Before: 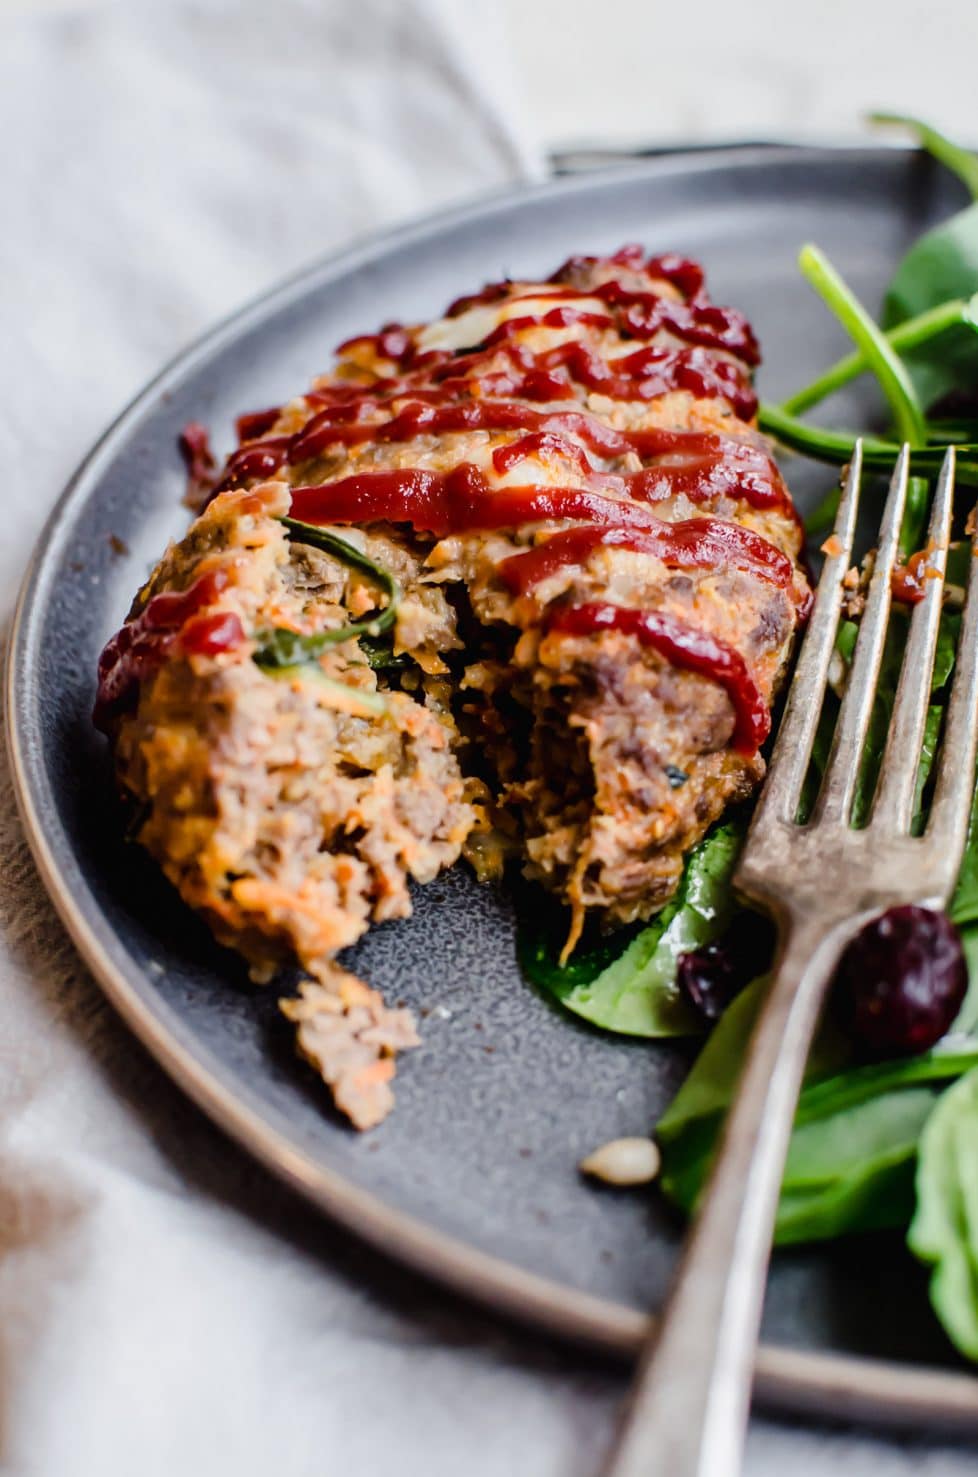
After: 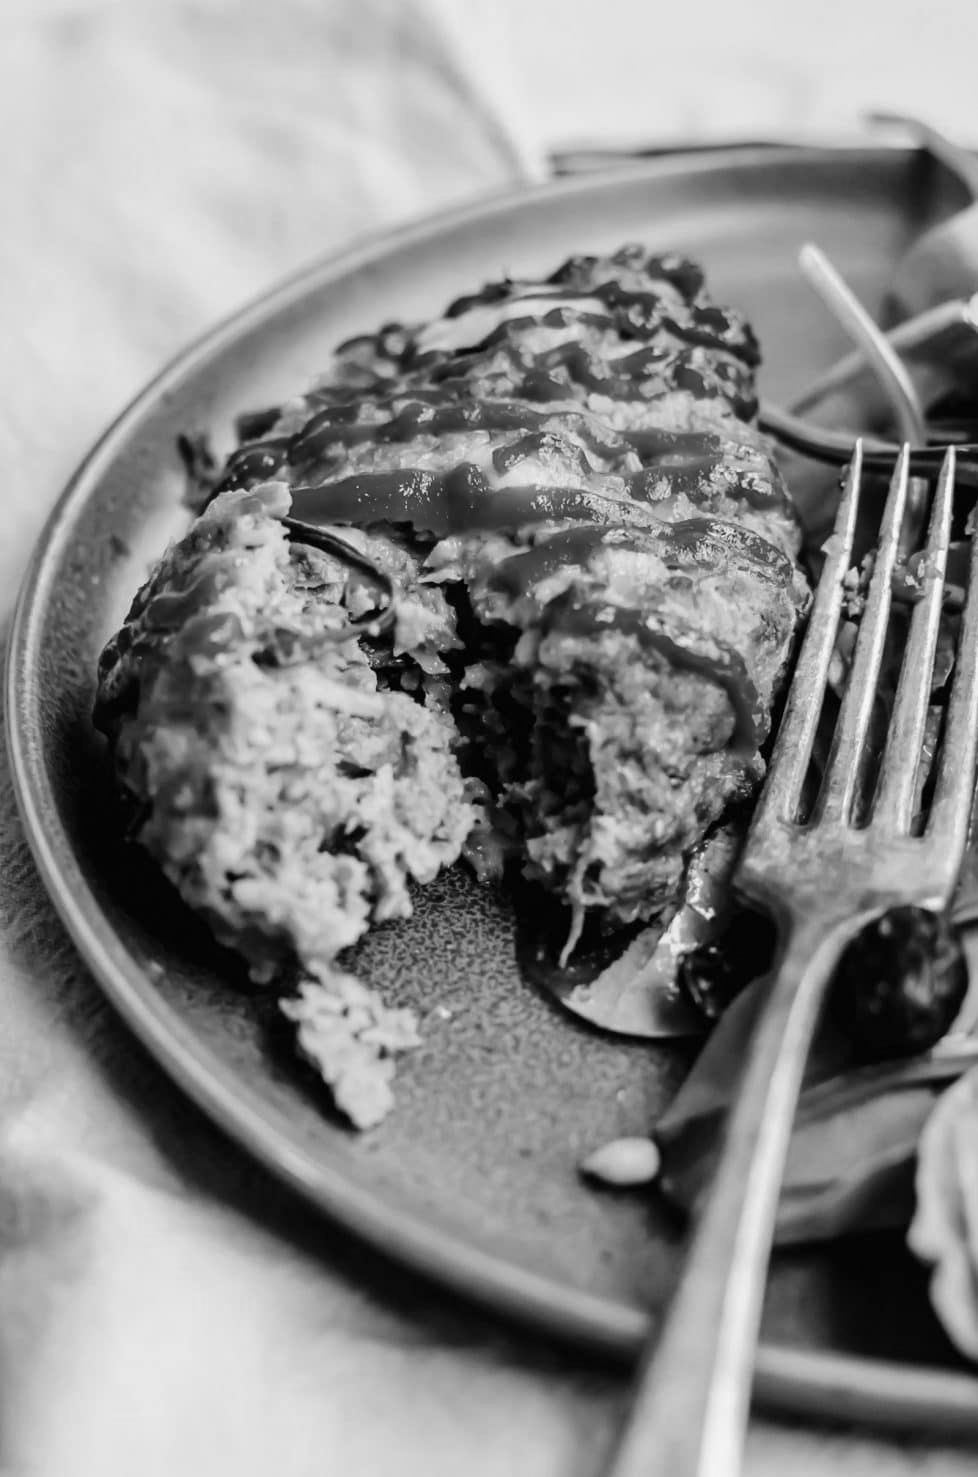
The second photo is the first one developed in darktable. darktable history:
monochrome: on, module defaults
color calibration: illuminant as shot in camera, x 0.358, y 0.373, temperature 4628.91 K
